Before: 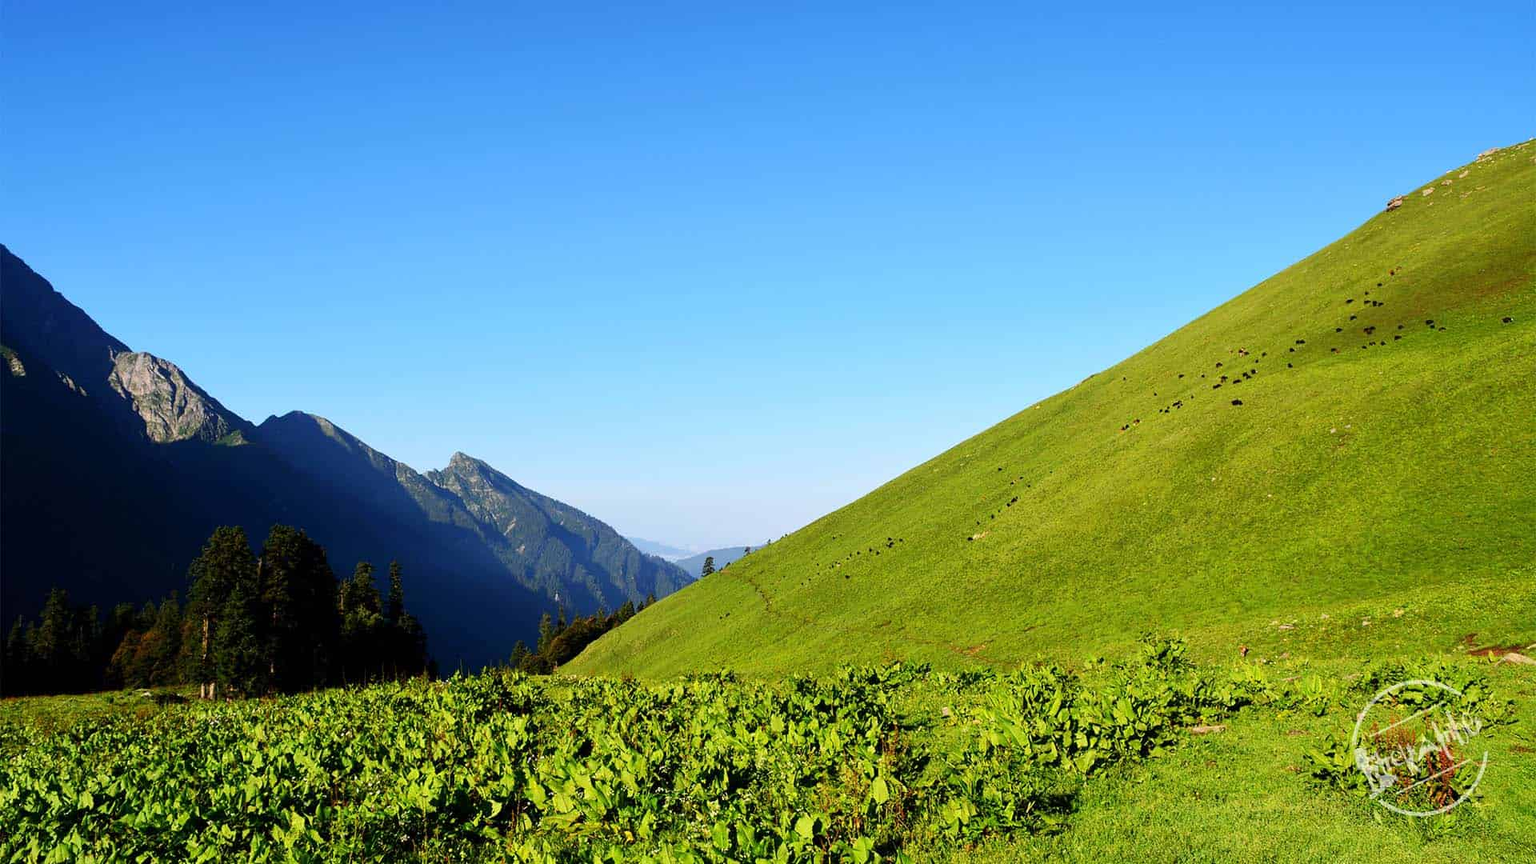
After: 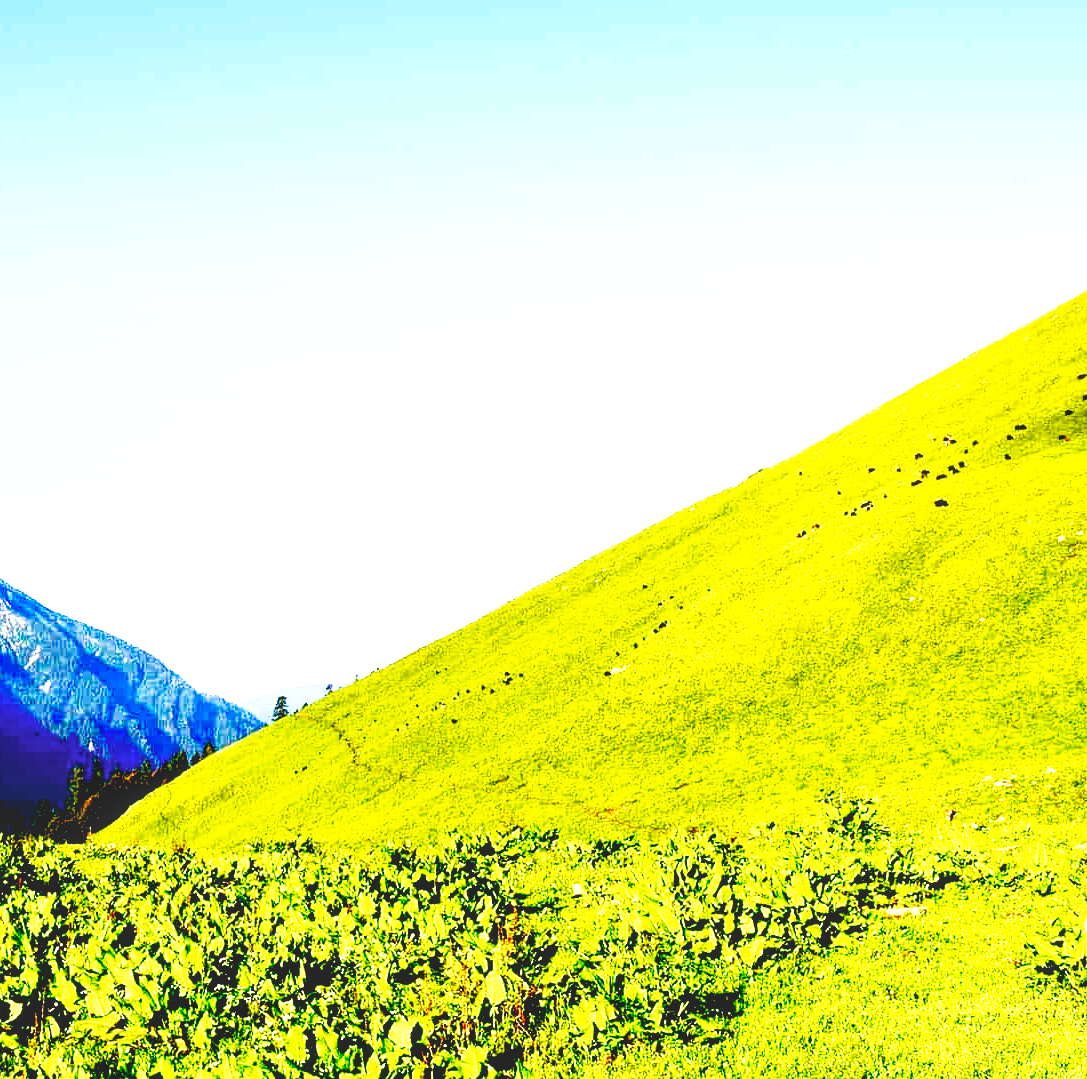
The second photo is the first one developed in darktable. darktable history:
color balance rgb: perceptual saturation grading › global saturation -0.091%, perceptual brilliance grading › global brilliance 19.657%, perceptual brilliance grading › shadows -39.169%, contrast -29.391%
crop: left 31.535%, top 0.02%, right 11.828%
tone equalizer: -8 EV -0.731 EV, -7 EV -0.684 EV, -6 EV -0.612 EV, -5 EV -0.371 EV, -3 EV 0.405 EV, -2 EV 0.6 EV, -1 EV 0.674 EV, +0 EV 0.759 EV, edges refinement/feathering 500, mask exposure compensation -1.57 EV, preserve details no
local contrast: highlights 75%, shadows 55%, detail 176%, midtone range 0.21
velvia: on, module defaults
exposure: black level correction 0.039, exposure 0.498 EV, compensate highlight preservation false
base curve: curves: ch0 [(0, 0) (0.007, 0.004) (0.027, 0.03) (0.046, 0.07) (0.207, 0.54) (0.442, 0.872) (0.673, 0.972) (1, 1)], preserve colors none
